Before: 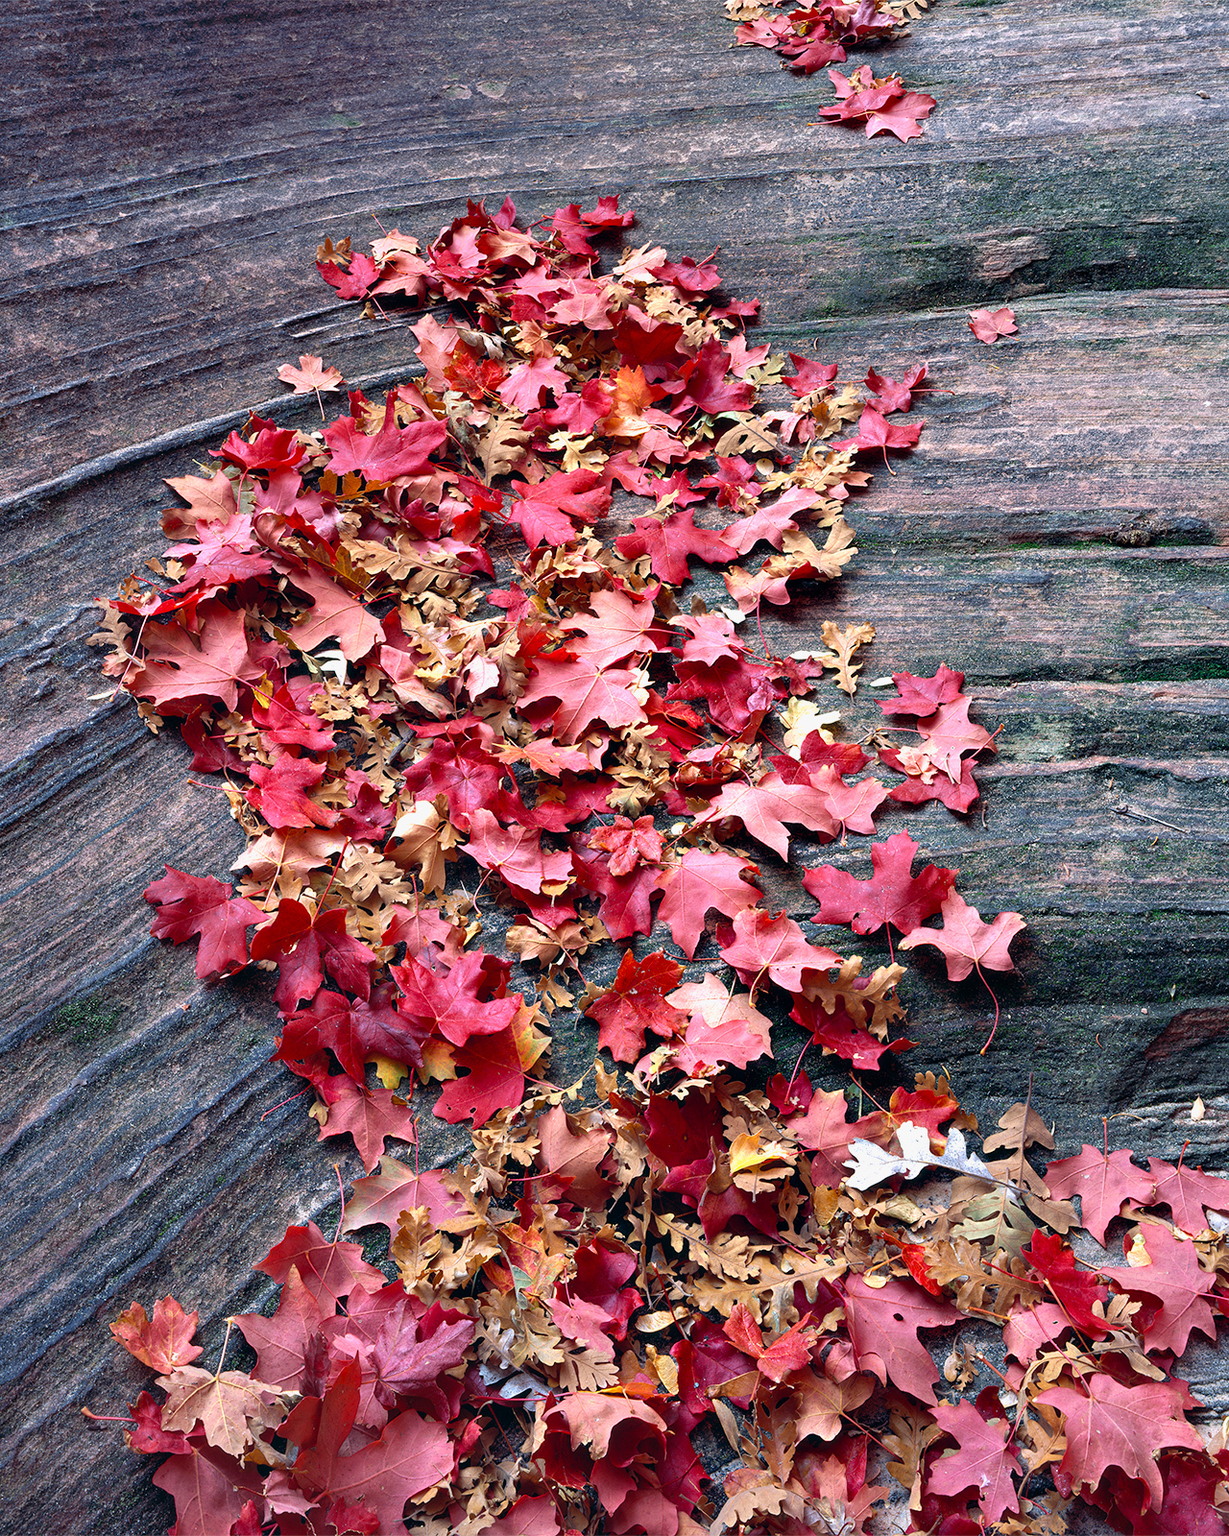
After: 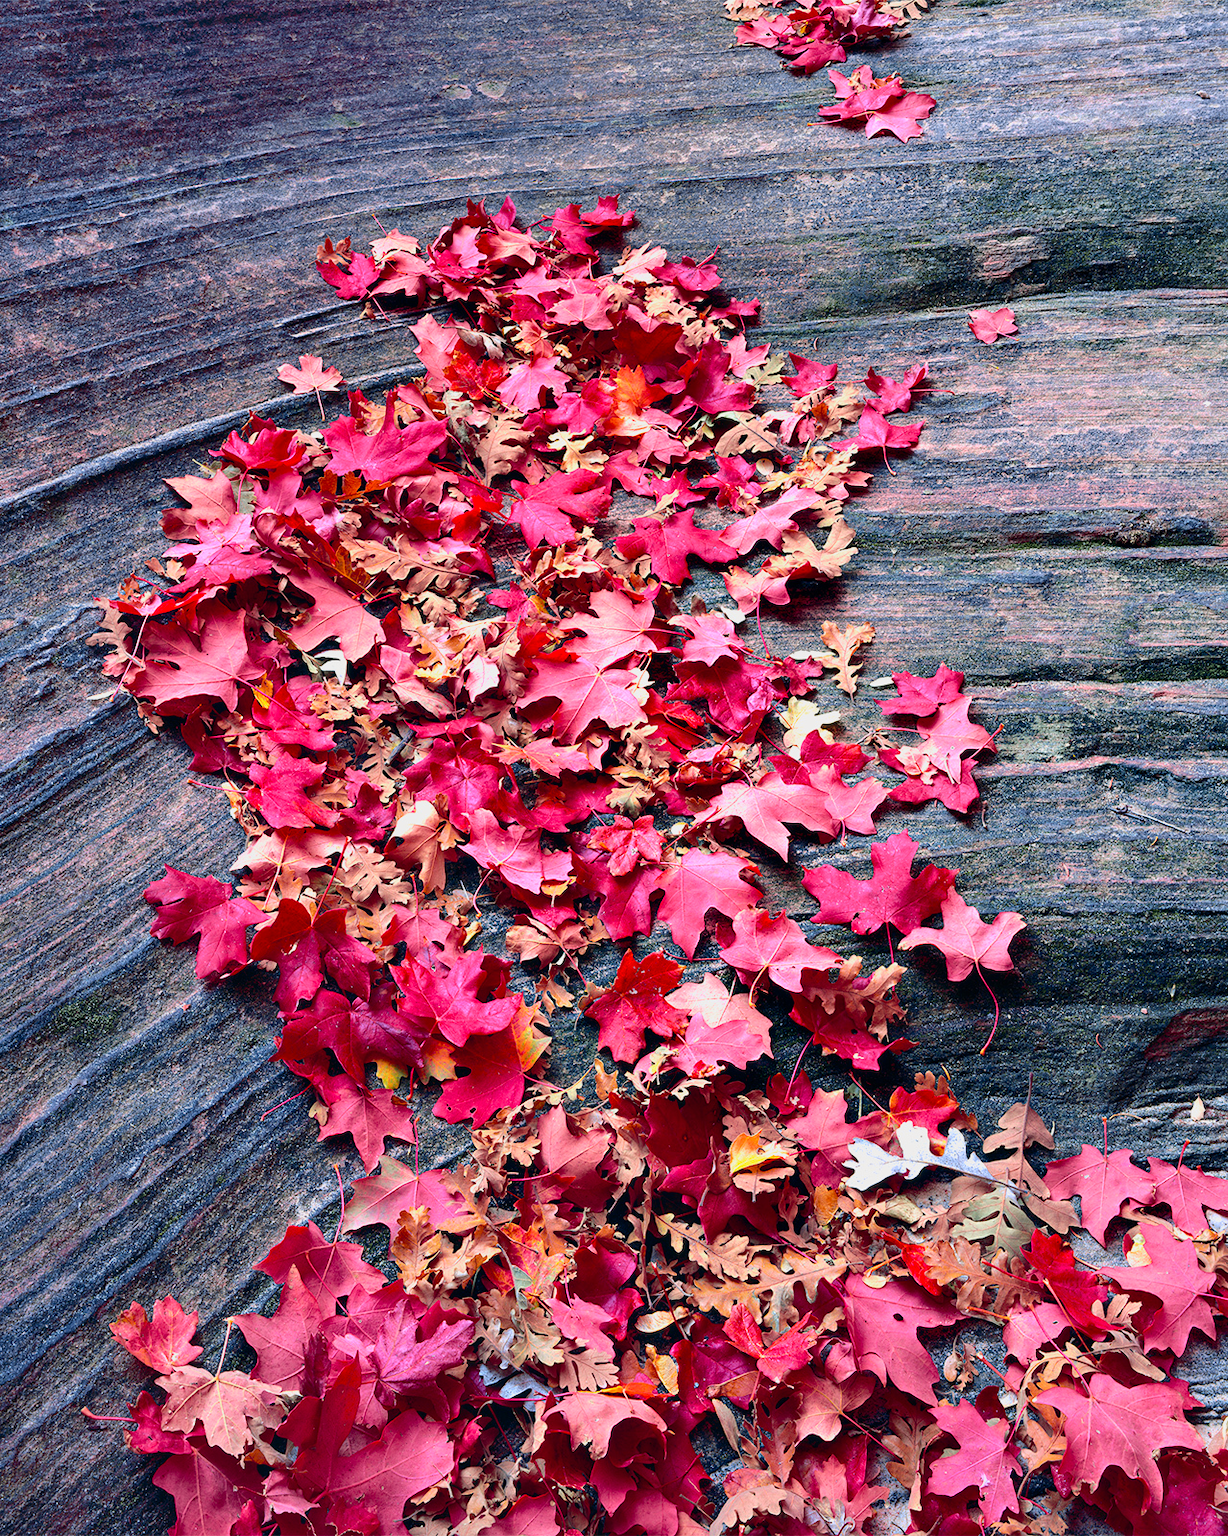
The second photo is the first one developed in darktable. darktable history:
tone curve: curves: ch0 [(0, 0) (0.23, 0.189) (0.486, 0.52) (0.822, 0.825) (0.994, 0.955)]; ch1 [(0, 0) (0.226, 0.261) (0.379, 0.442) (0.469, 0.468) (0.495, 0.498) (0.514, 0.509) (0.561, 0.603) (0.59, 0.656) (1, 1)]; ch2 [(0, 0) (0.269, 0.299) (0.459, 0.43) (0.498, 0.5) (0.523, 0.52) (0.586, 0.569) (0.635, 0.617) (0.659, 0.681) (0.718, 0.764) (1, 1)], color space Lab, independent channels, preserve colors none
